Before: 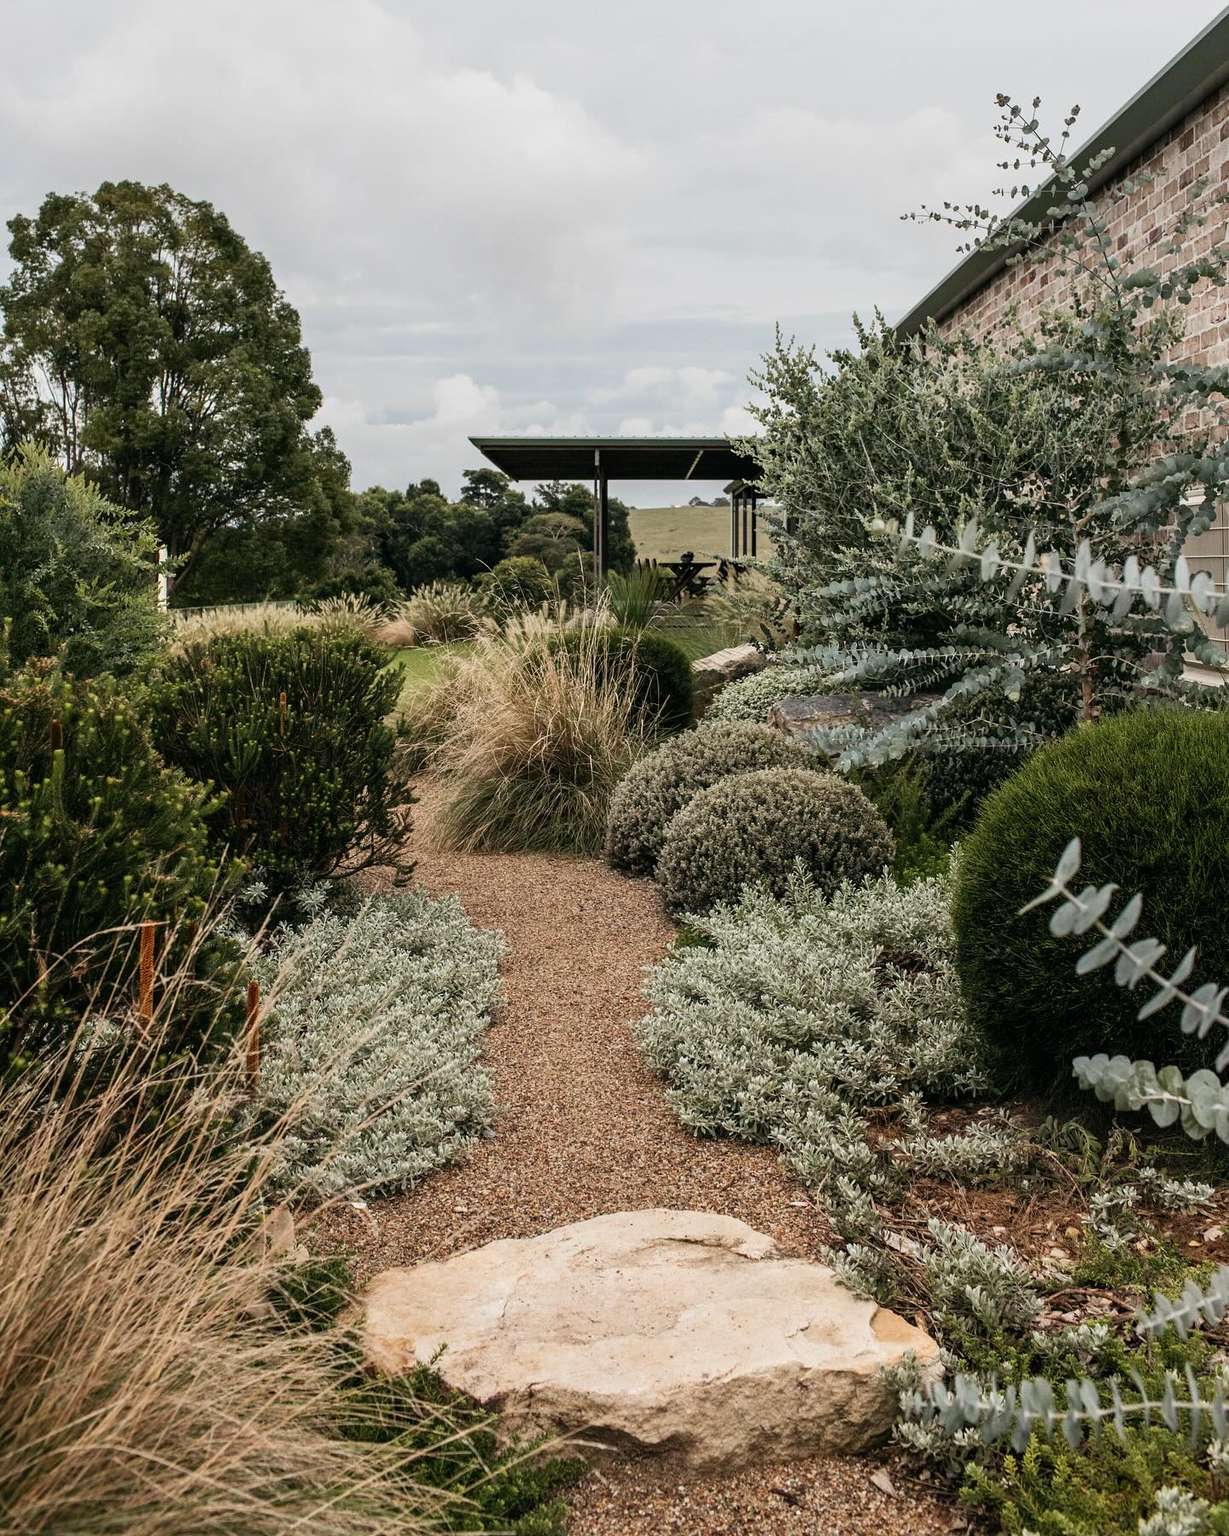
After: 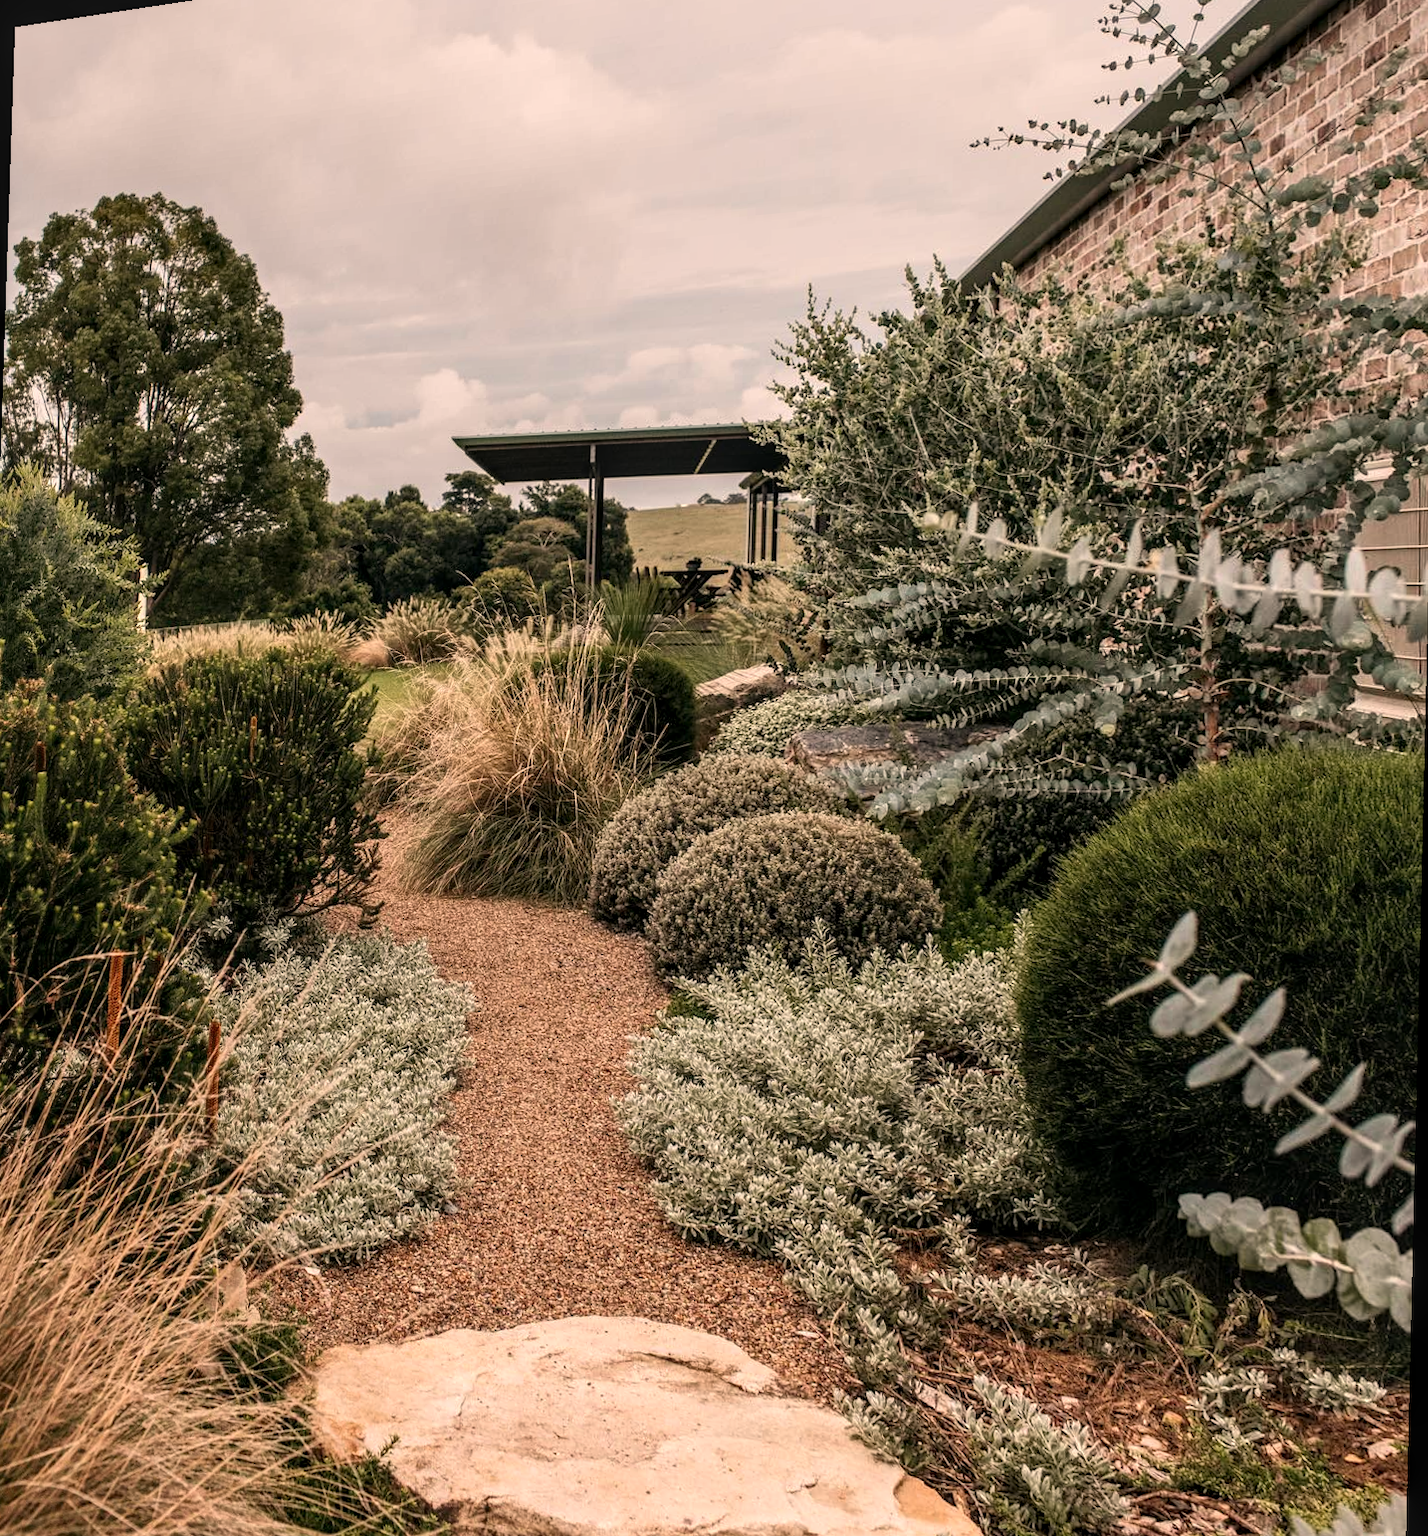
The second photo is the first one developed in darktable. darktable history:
rotate and perspective: rotation 1.69°, lens shift (vertical) -0.023, lens shift (horizontal) -0.291, crop left 0.025, crop right 0.988, crop top 0.092, crop bottom 0.842
white balance: red 1.127, blue 0.943
local contrast: on, module defaults
